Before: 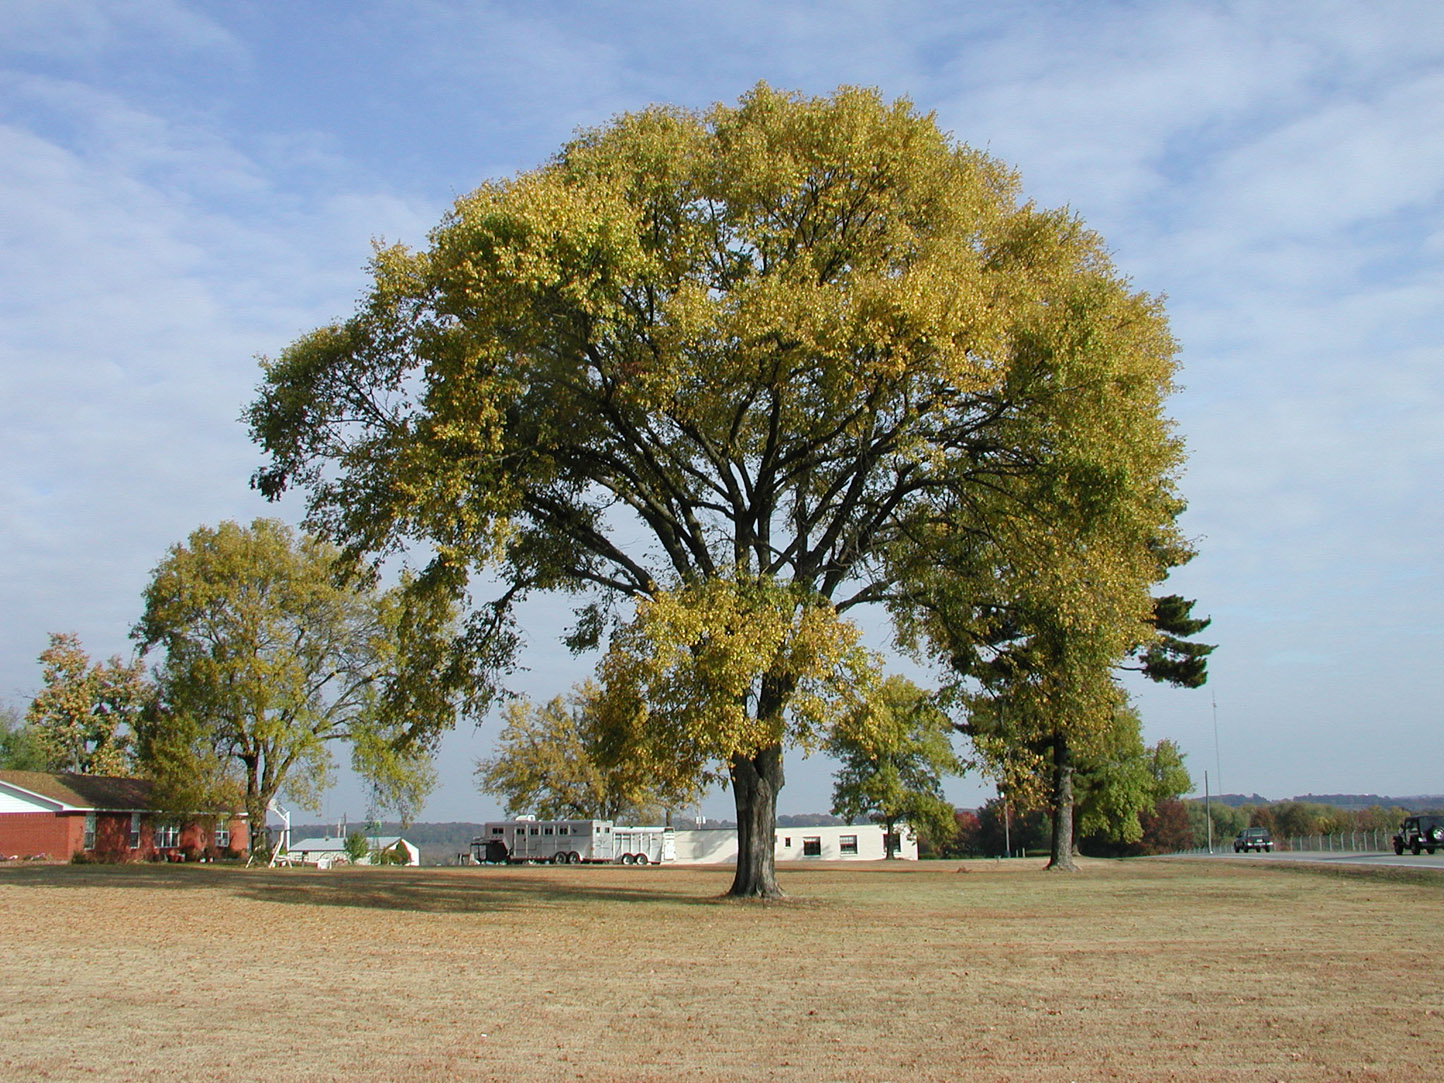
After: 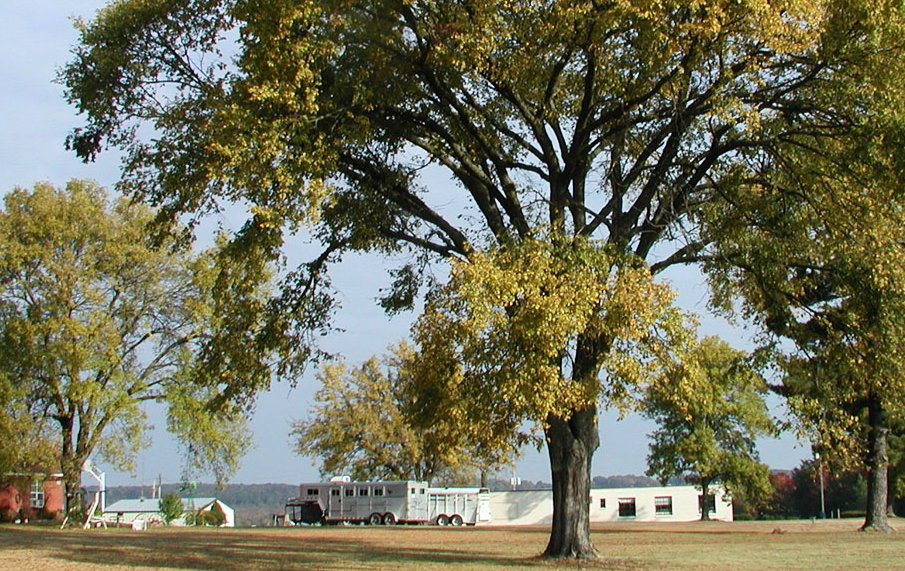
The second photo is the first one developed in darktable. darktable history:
crop: left 12.841%, top 31.372%, right 24.422%, bottom 15.821%
velvia: strength 15.44%
contrast brightness saturation: contrast 0.146, brightness 0.048
